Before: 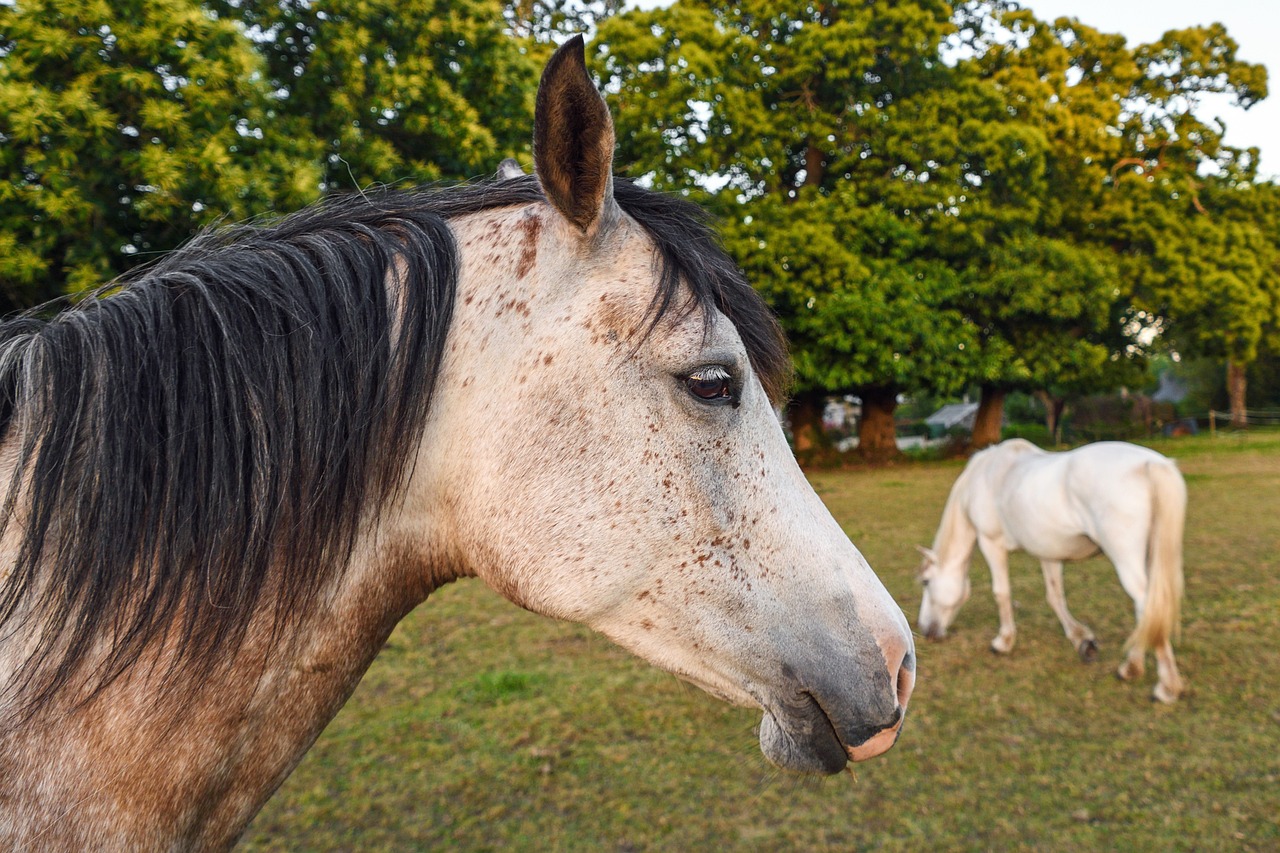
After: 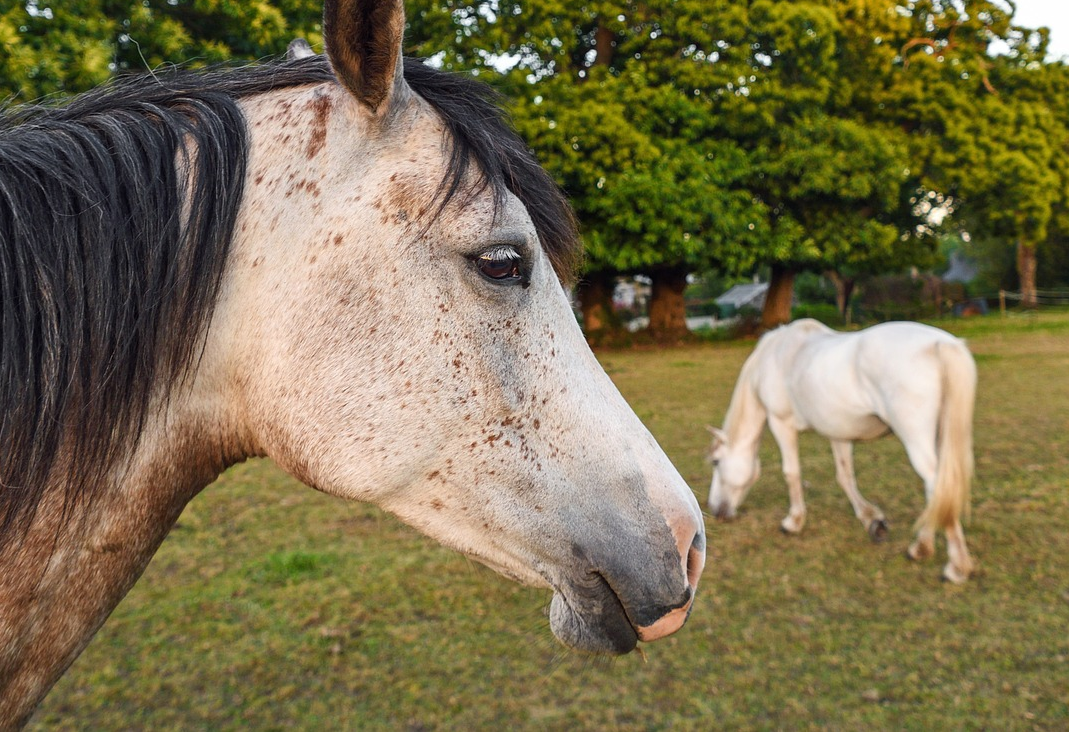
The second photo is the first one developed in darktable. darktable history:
crop: left 16.457%, top 14.129%
